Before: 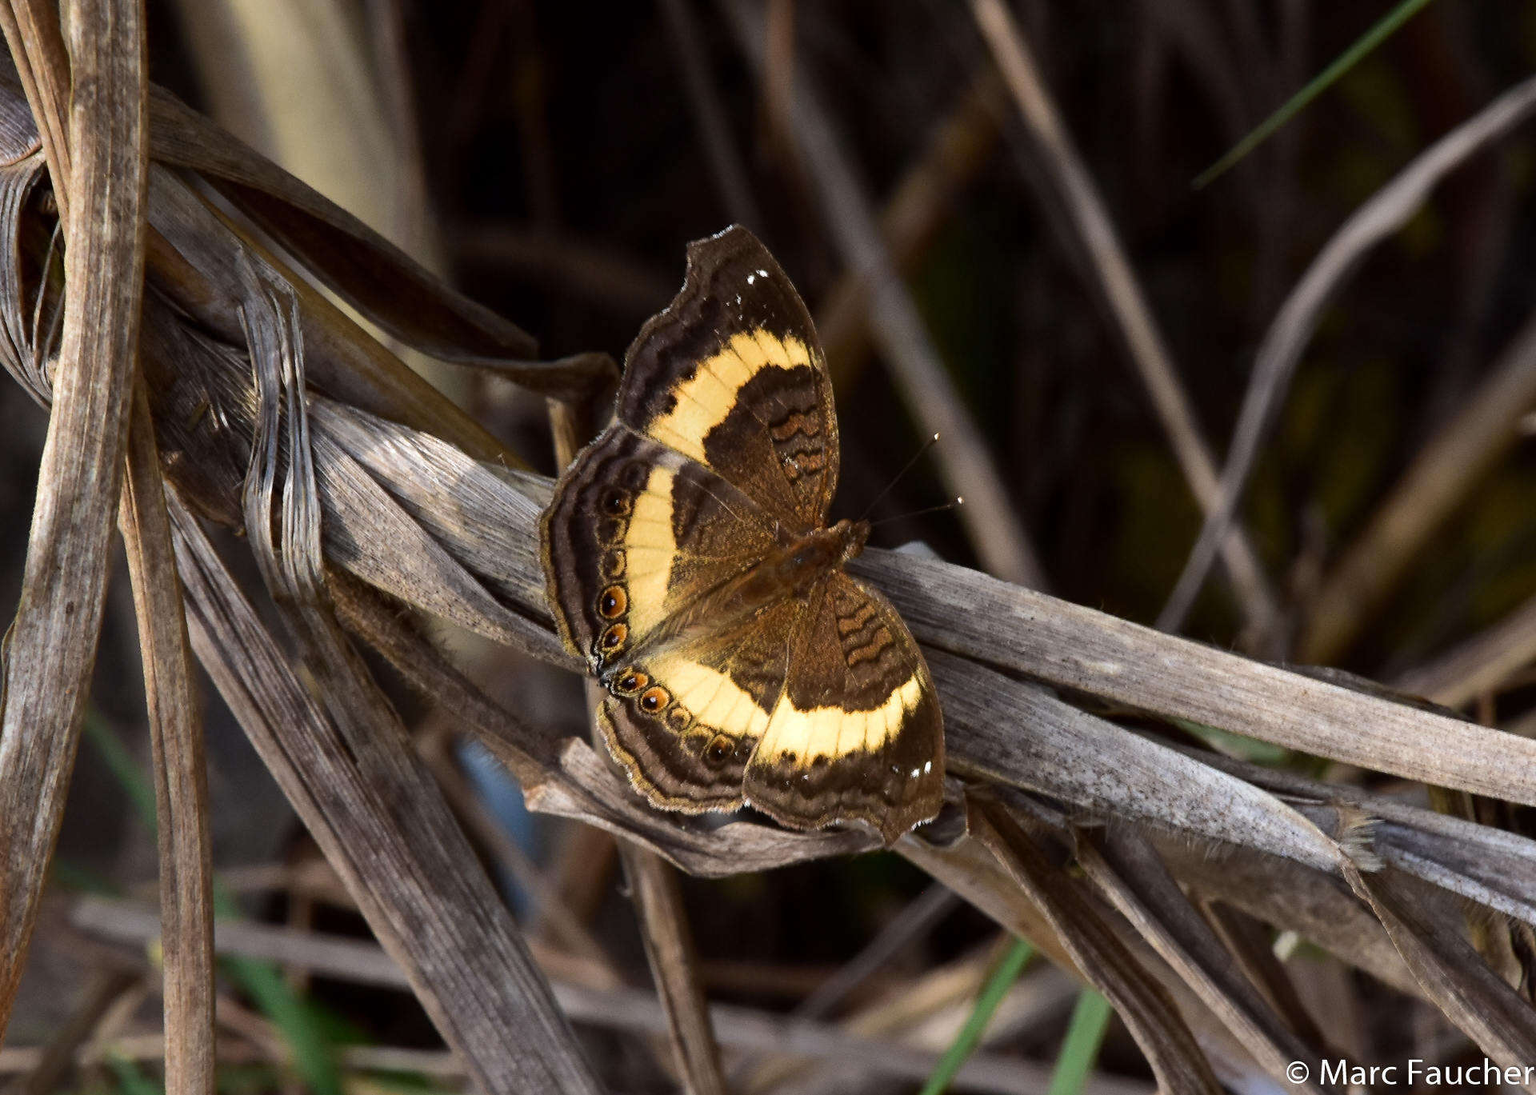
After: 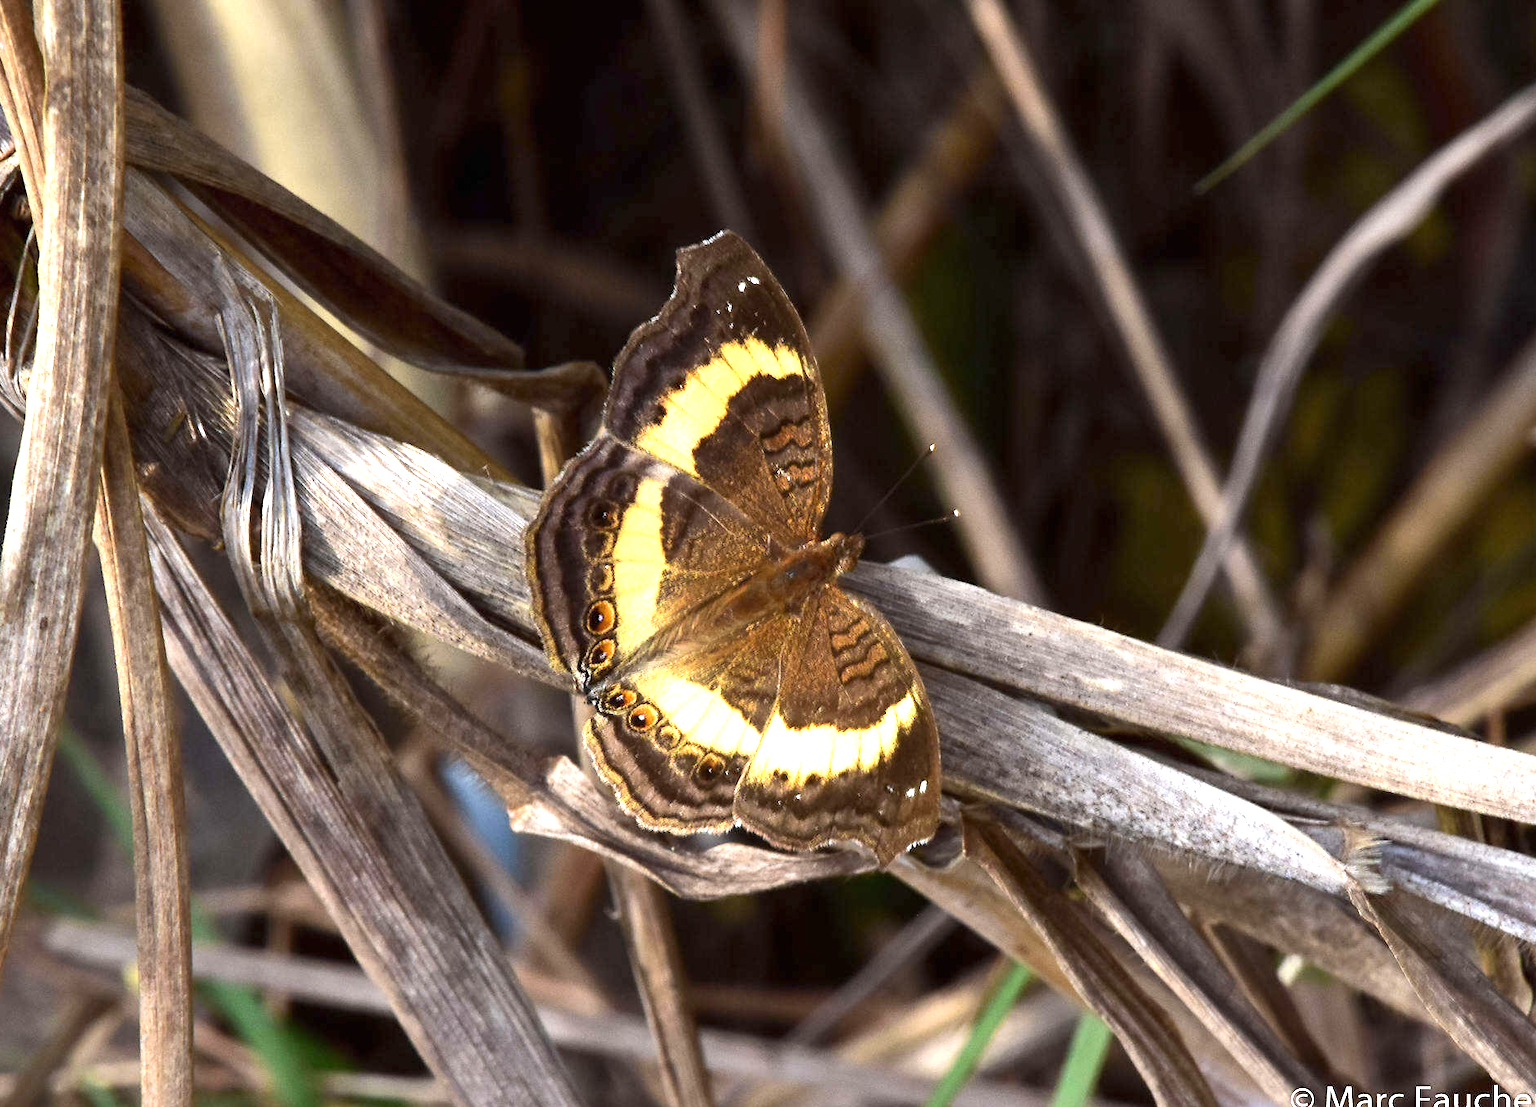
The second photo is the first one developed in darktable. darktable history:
white balance: emerald 1
crop and rotate: left 1.774%, right 0.633%, bottom 1.28%
exposure: black level correction 0, exposure 1.173 EV, compensate exposure bias true, compensate highlight preservation false
